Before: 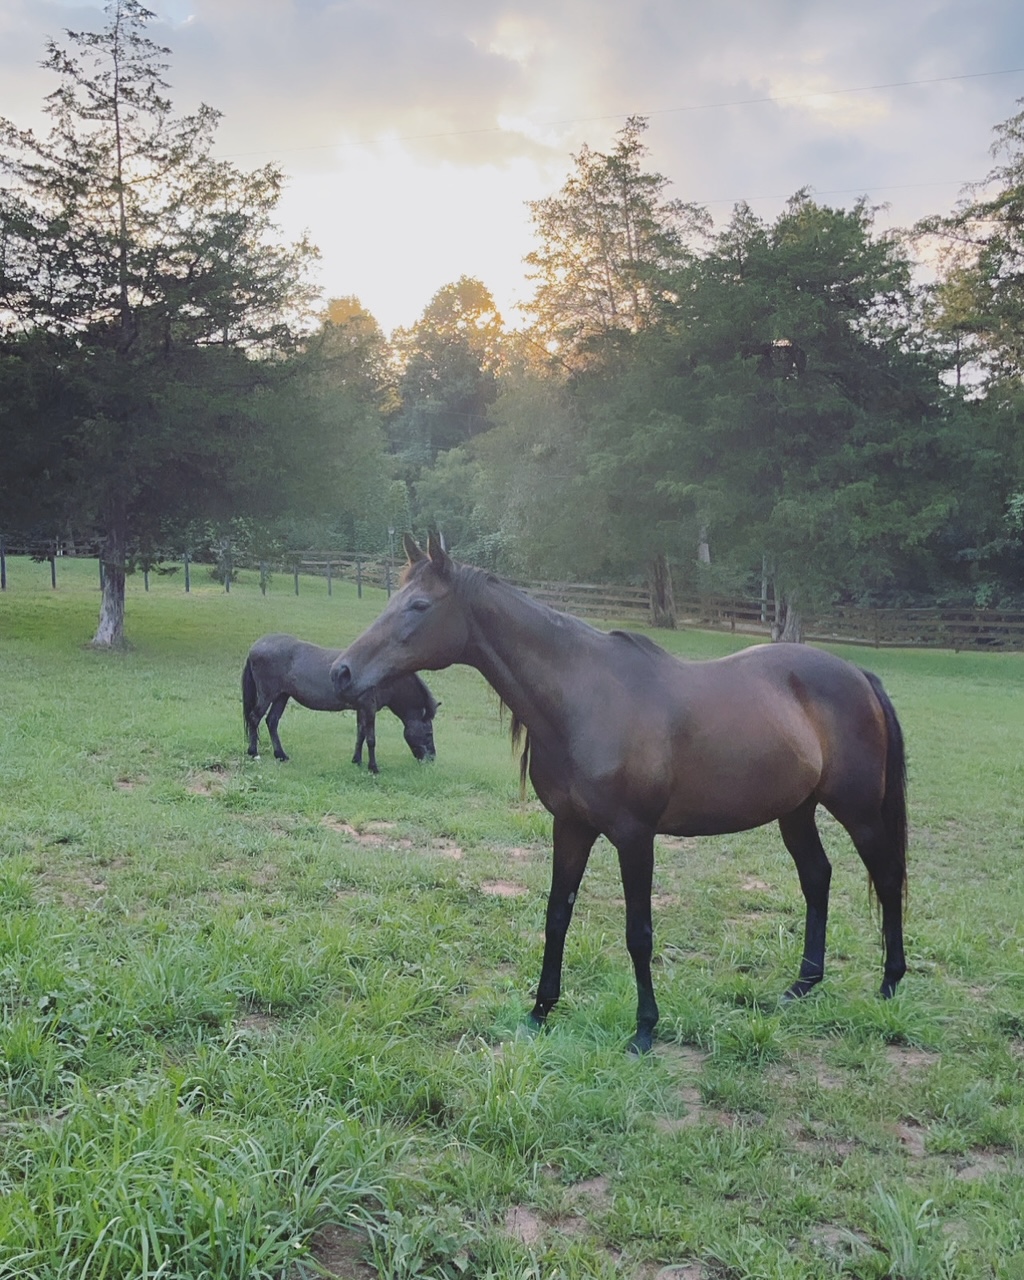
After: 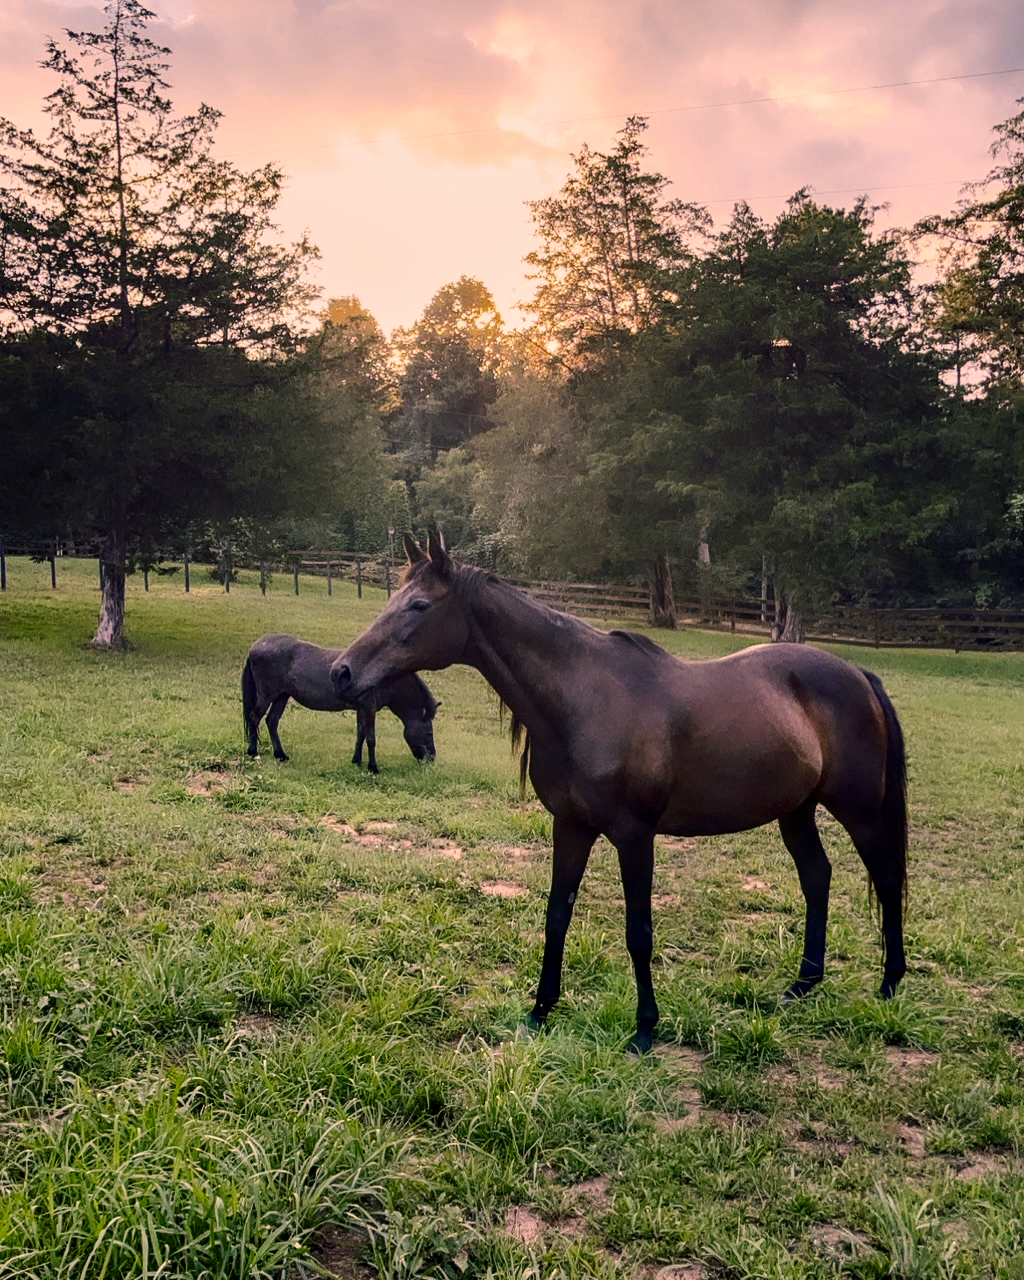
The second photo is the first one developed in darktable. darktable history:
color correction: highlights a* 20.6, highlights b* 19.29
local contrast: highlights 62%, detail 143%, midtone range 0.426
contrast brightness saturation: contrast 0.241, brightness -0.235, saturation 0.138
